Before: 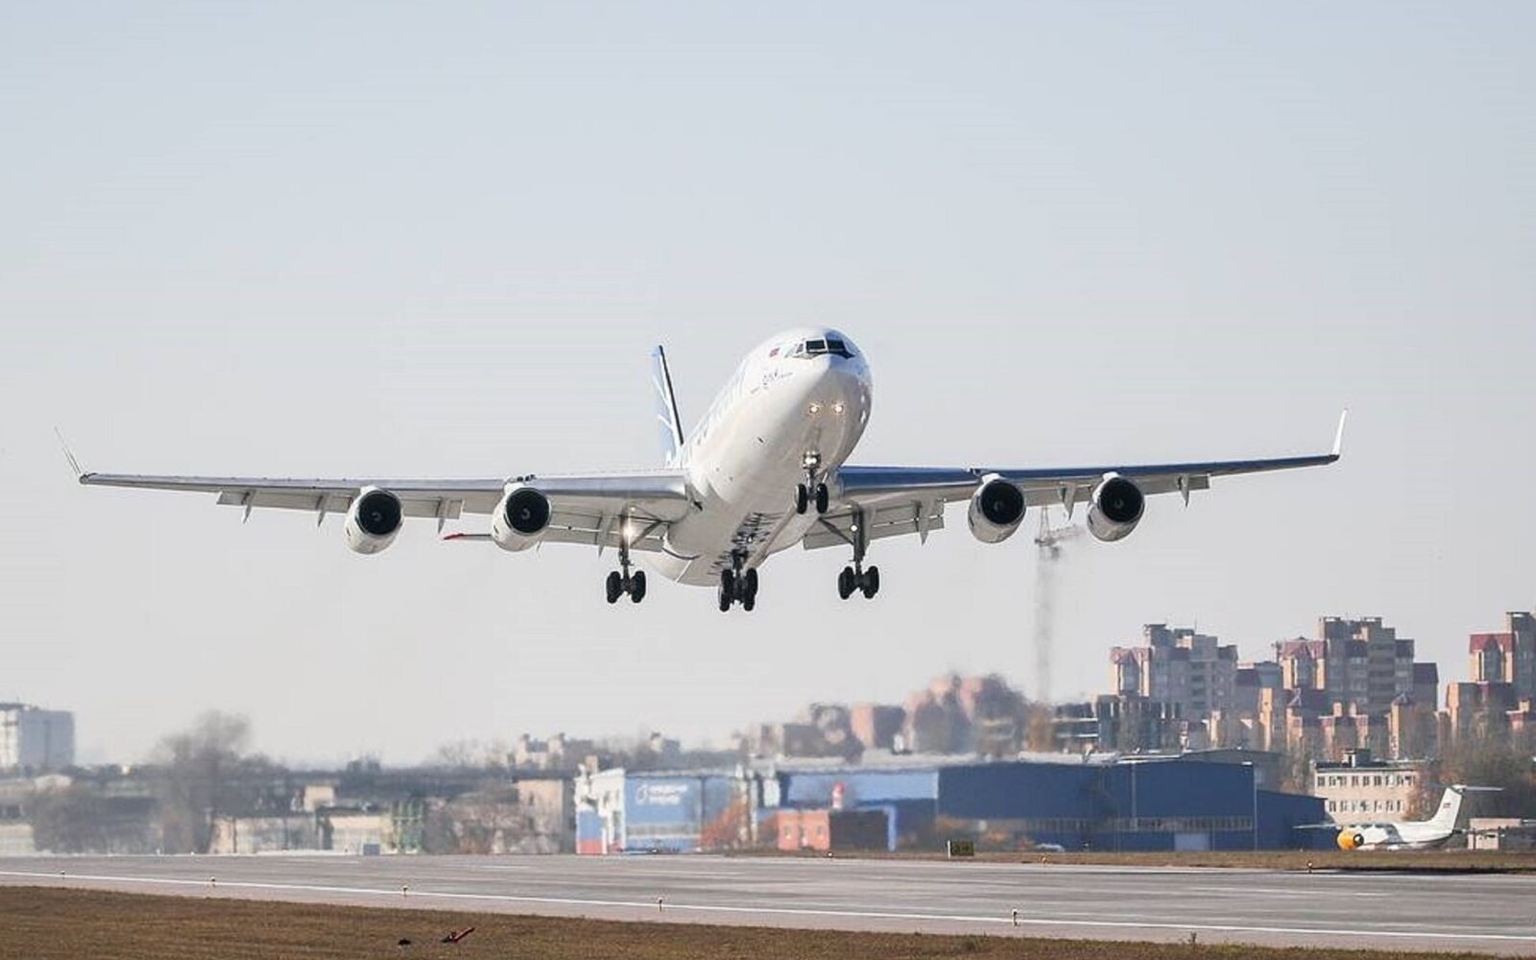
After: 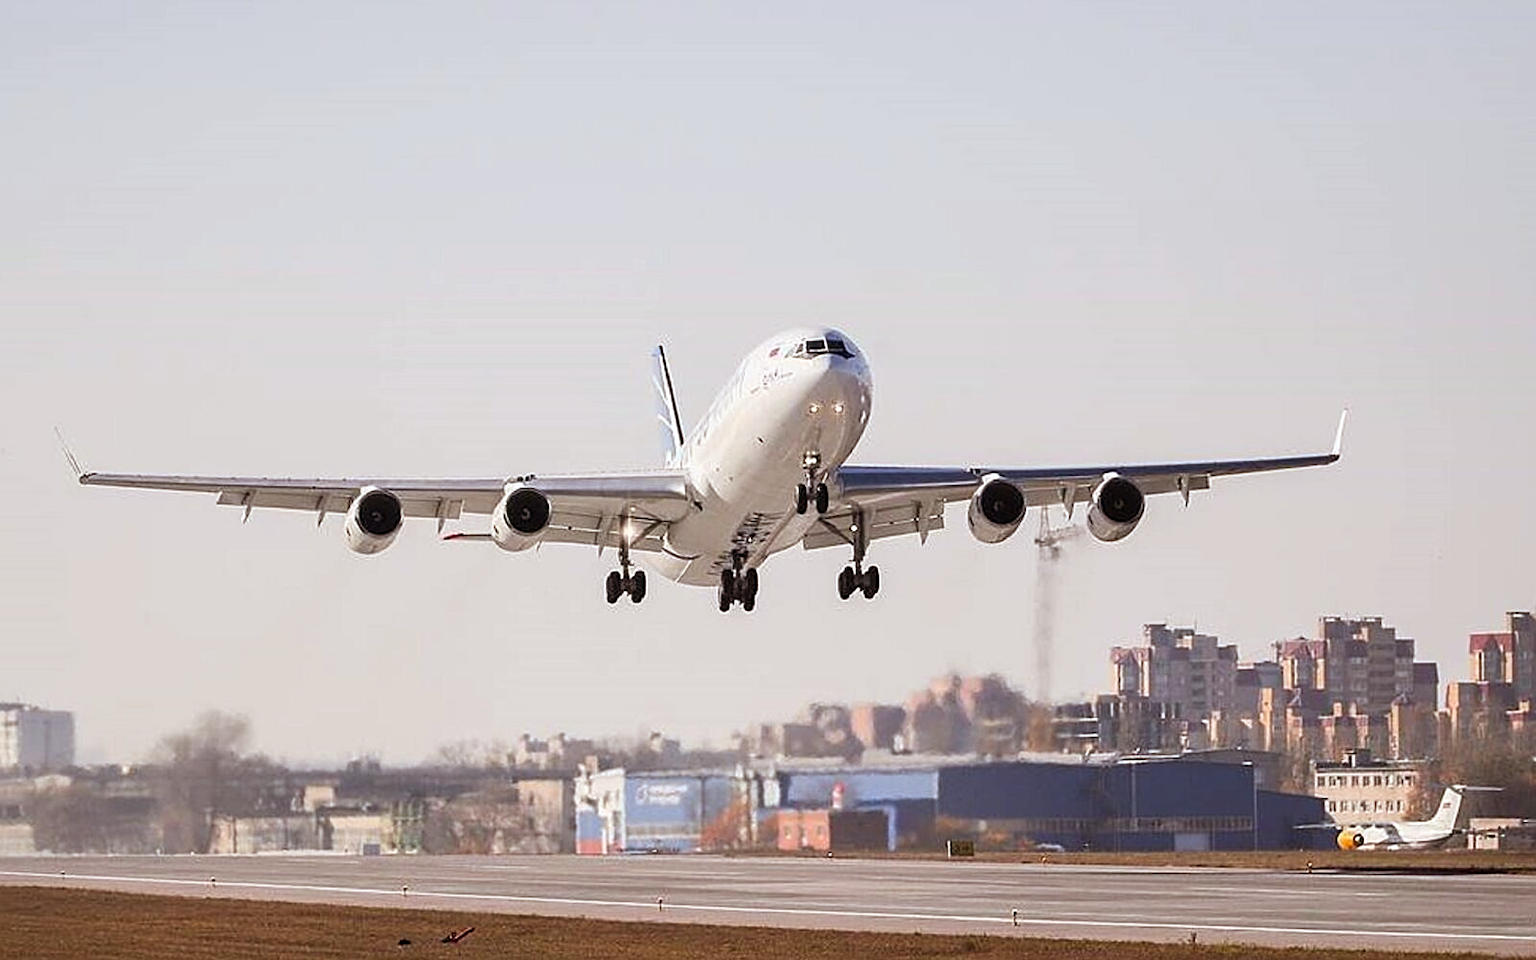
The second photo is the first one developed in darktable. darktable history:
rgb levels: mode RGB, independent channels, levels [[0, 0.5, 1], [0, 0.521, 1], [0, 0.536, 1]]
sharpen: on, module defaults
